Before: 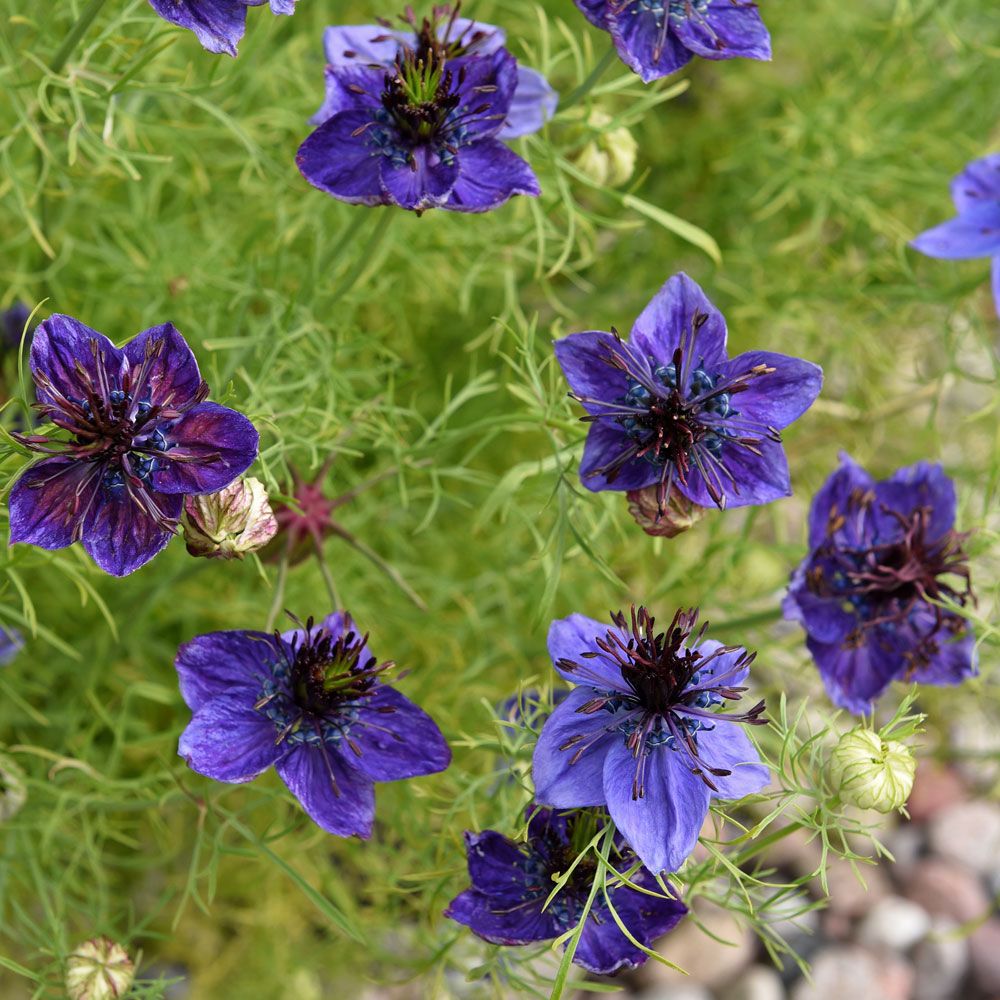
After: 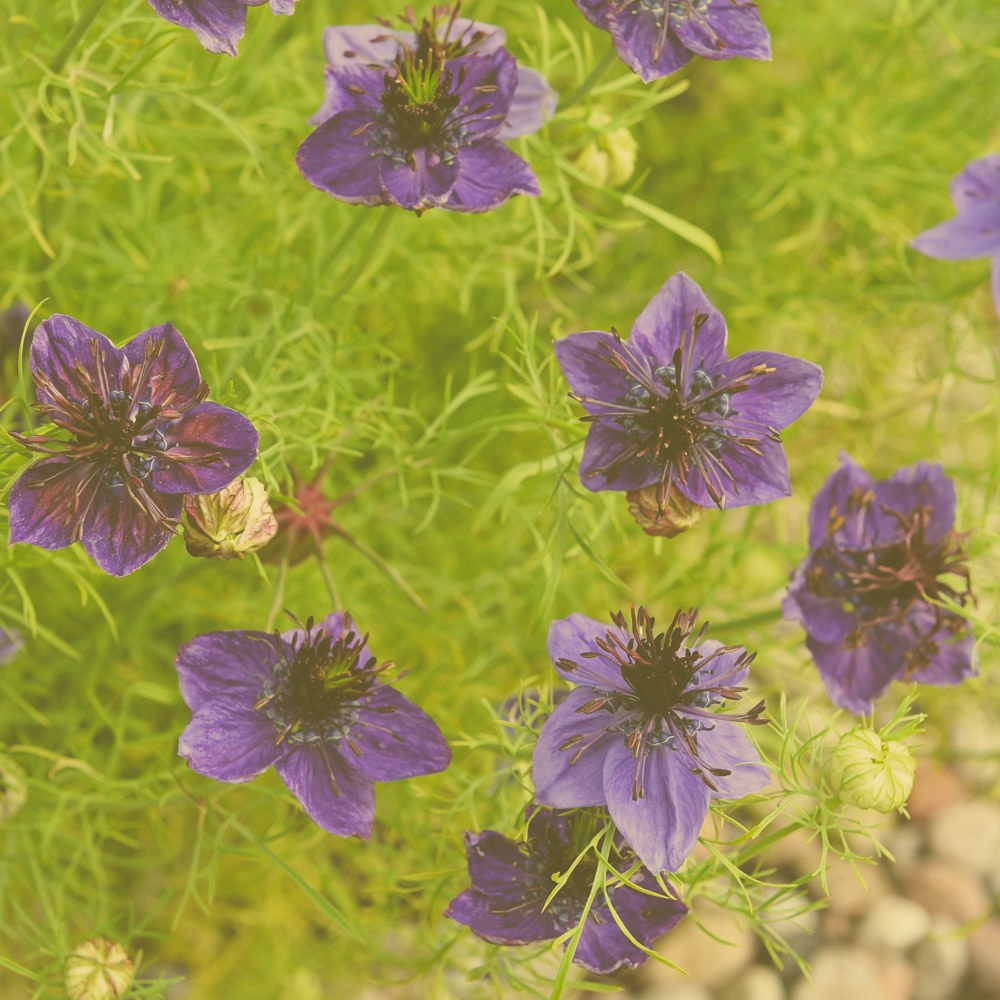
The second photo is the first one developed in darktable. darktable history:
filmic rgb: black relative exposure -7.65 EV, white relative exposure 4.56 EV, threshold 3.01 EV, hardness 3.61, enable highlight reconstruction true
exposure: black level correction -0.07, exposure 0.5 EV, compensate exposure bias true, compensate highlight preservation false
color correction: highlights a* 0.092, highlights b* 29.1, shadows a* -0.233, shadows b* 21.84
